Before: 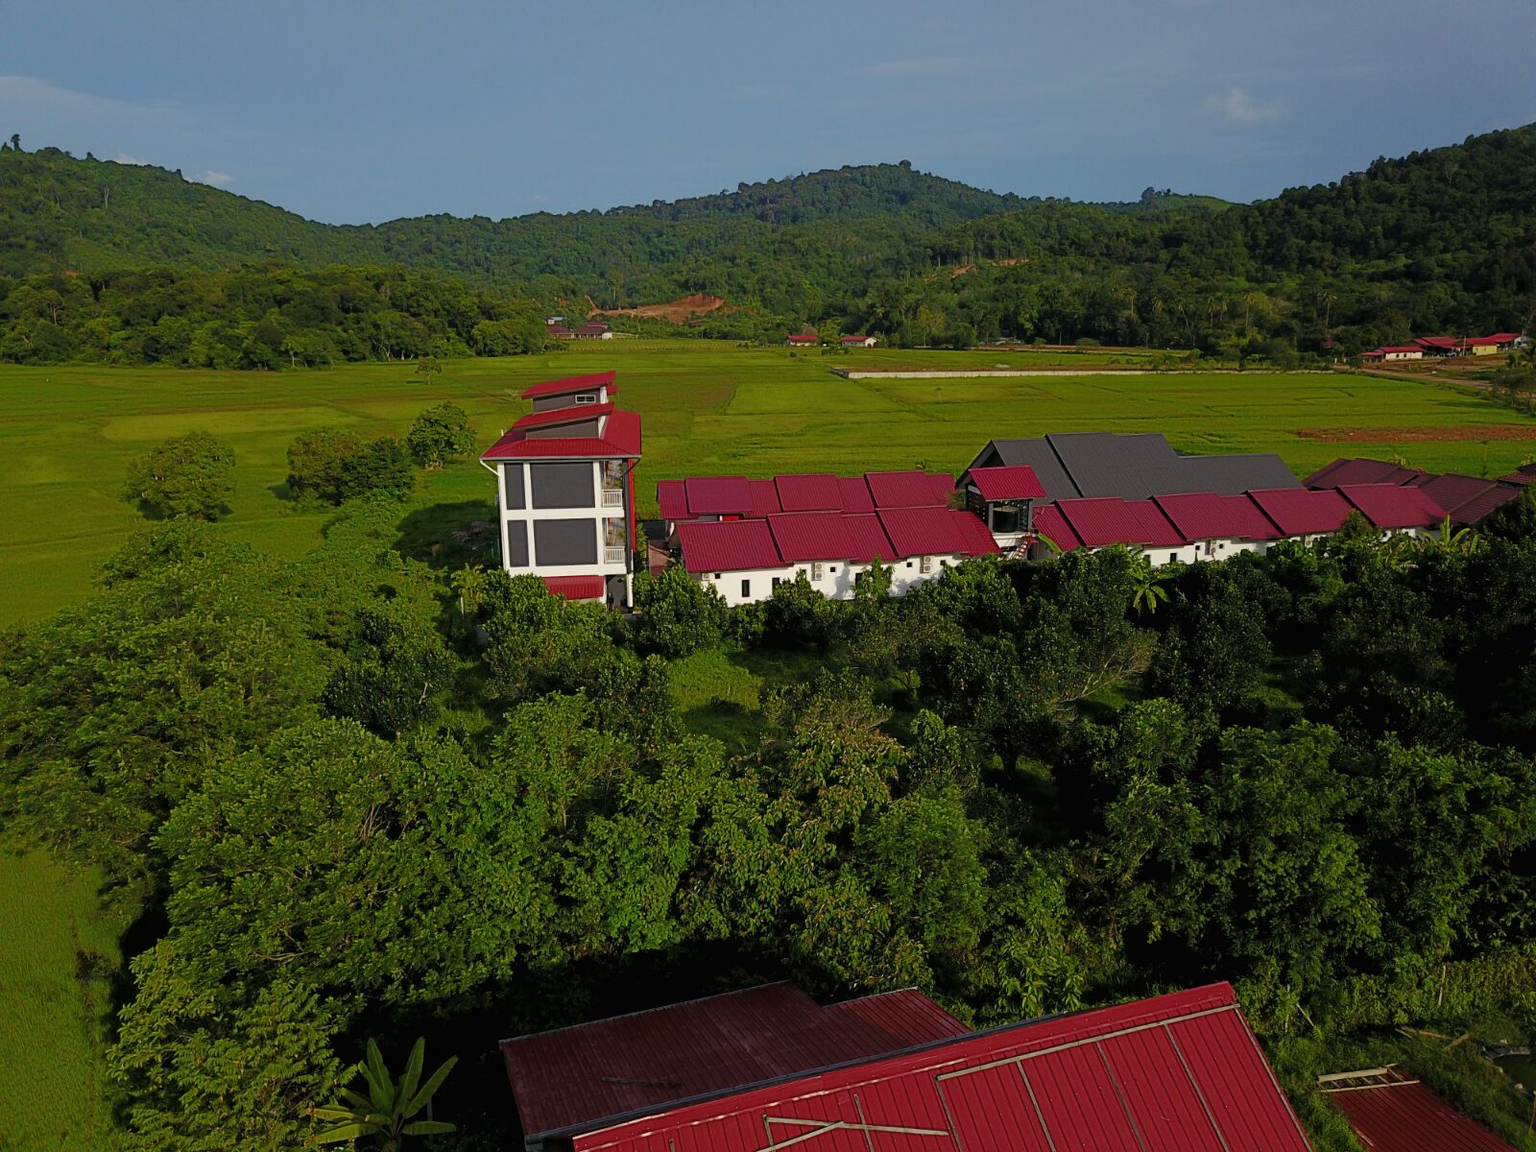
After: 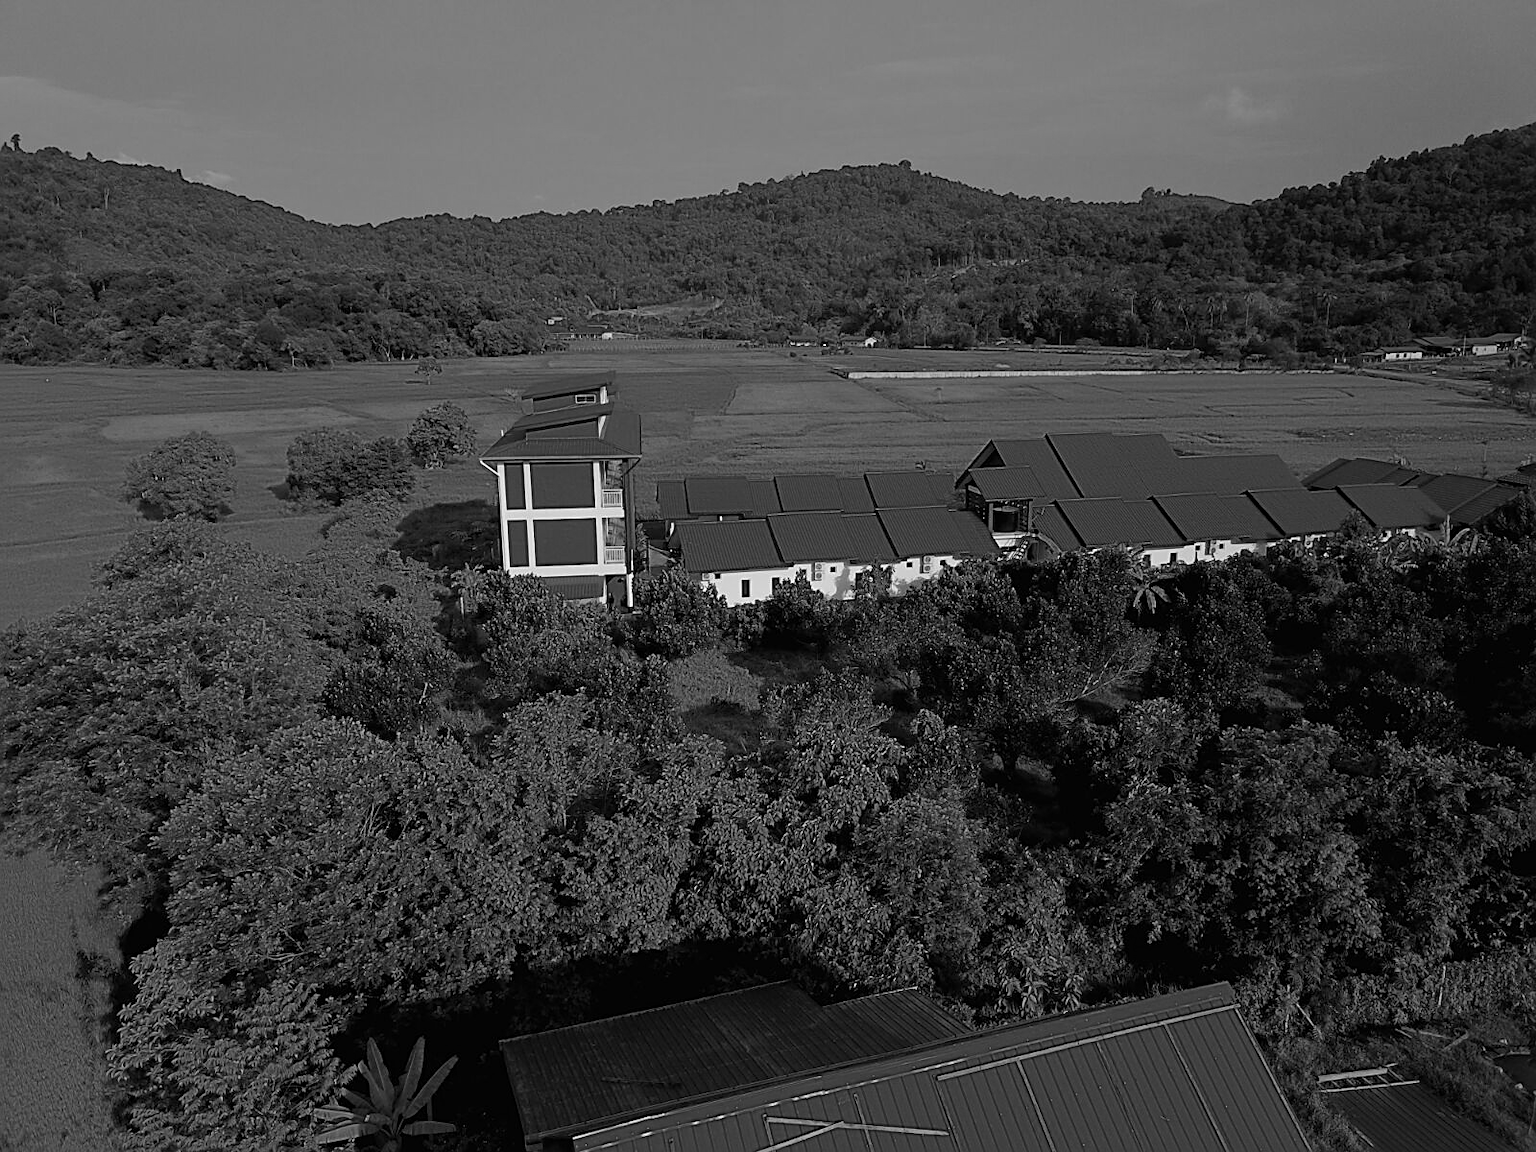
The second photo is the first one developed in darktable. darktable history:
monochrome: a -92.57, b 58.91
sharpen: on, module defaults
